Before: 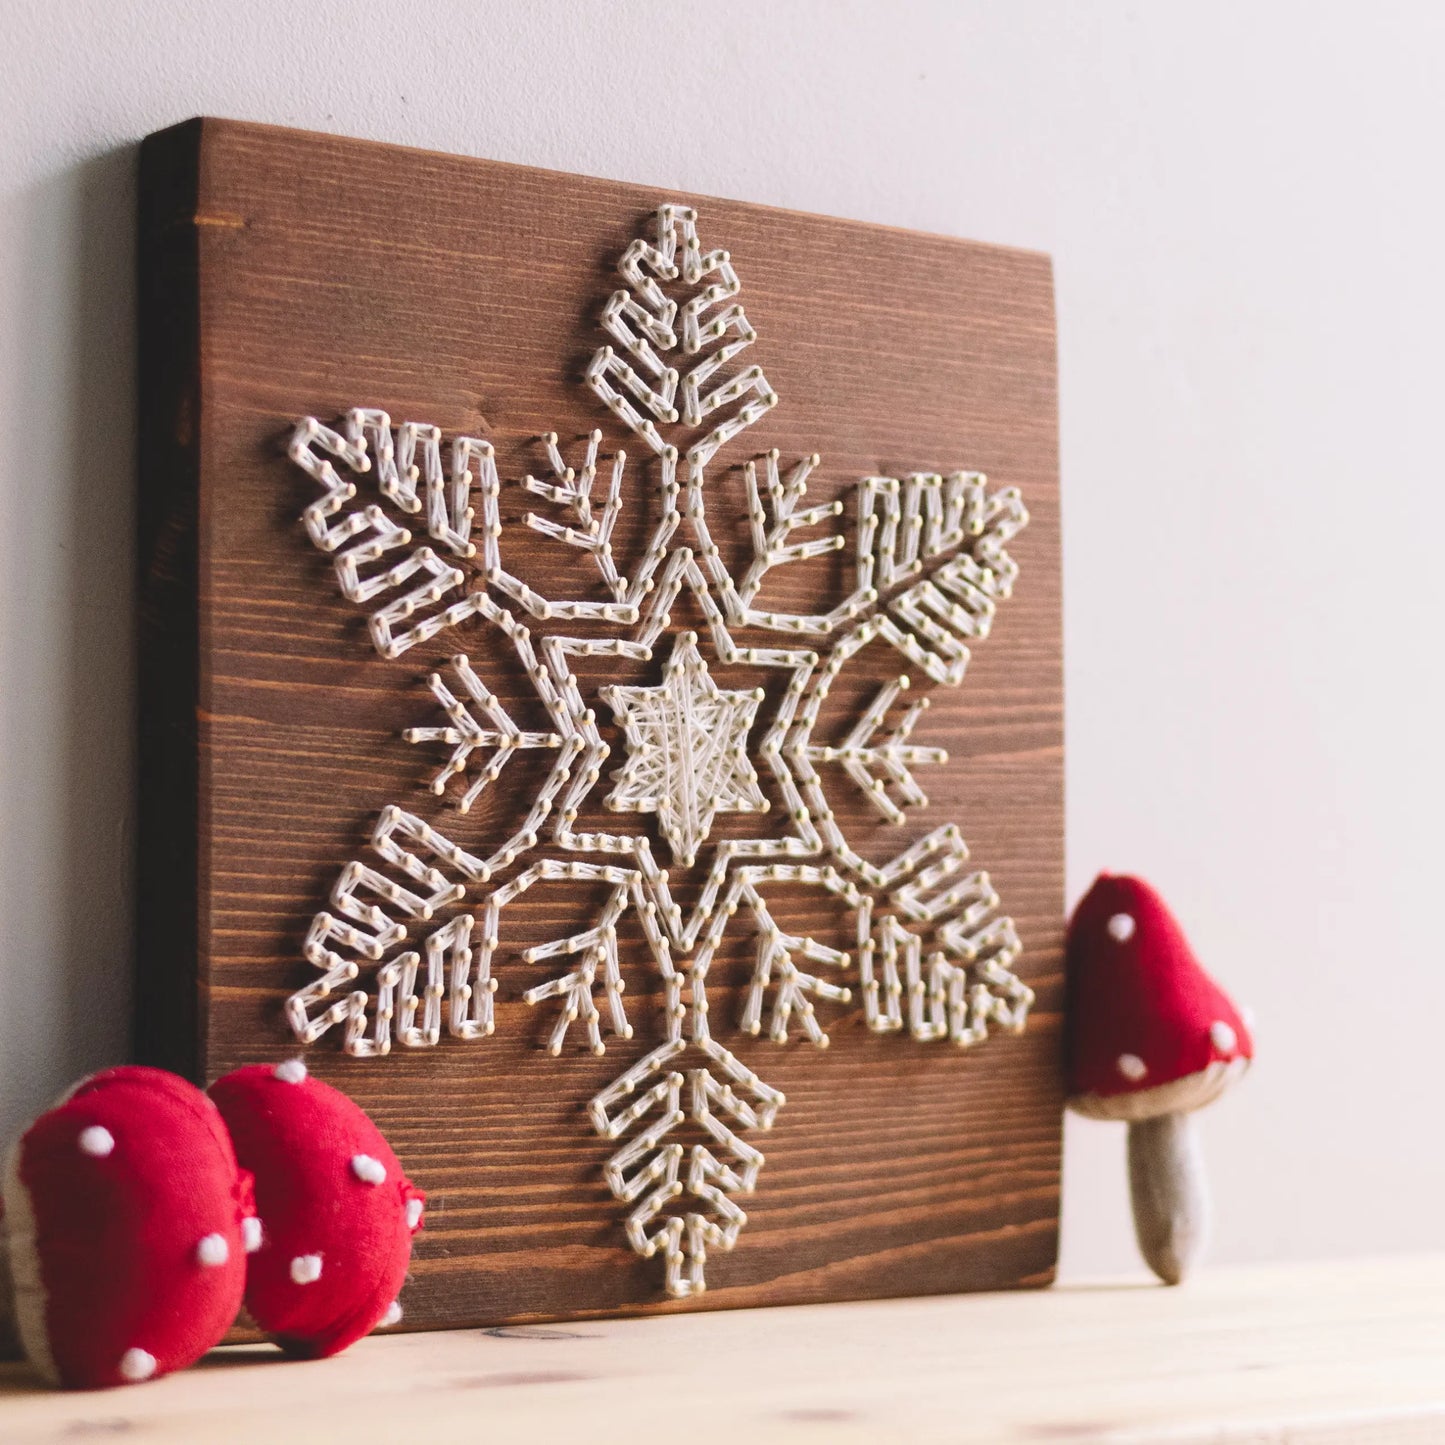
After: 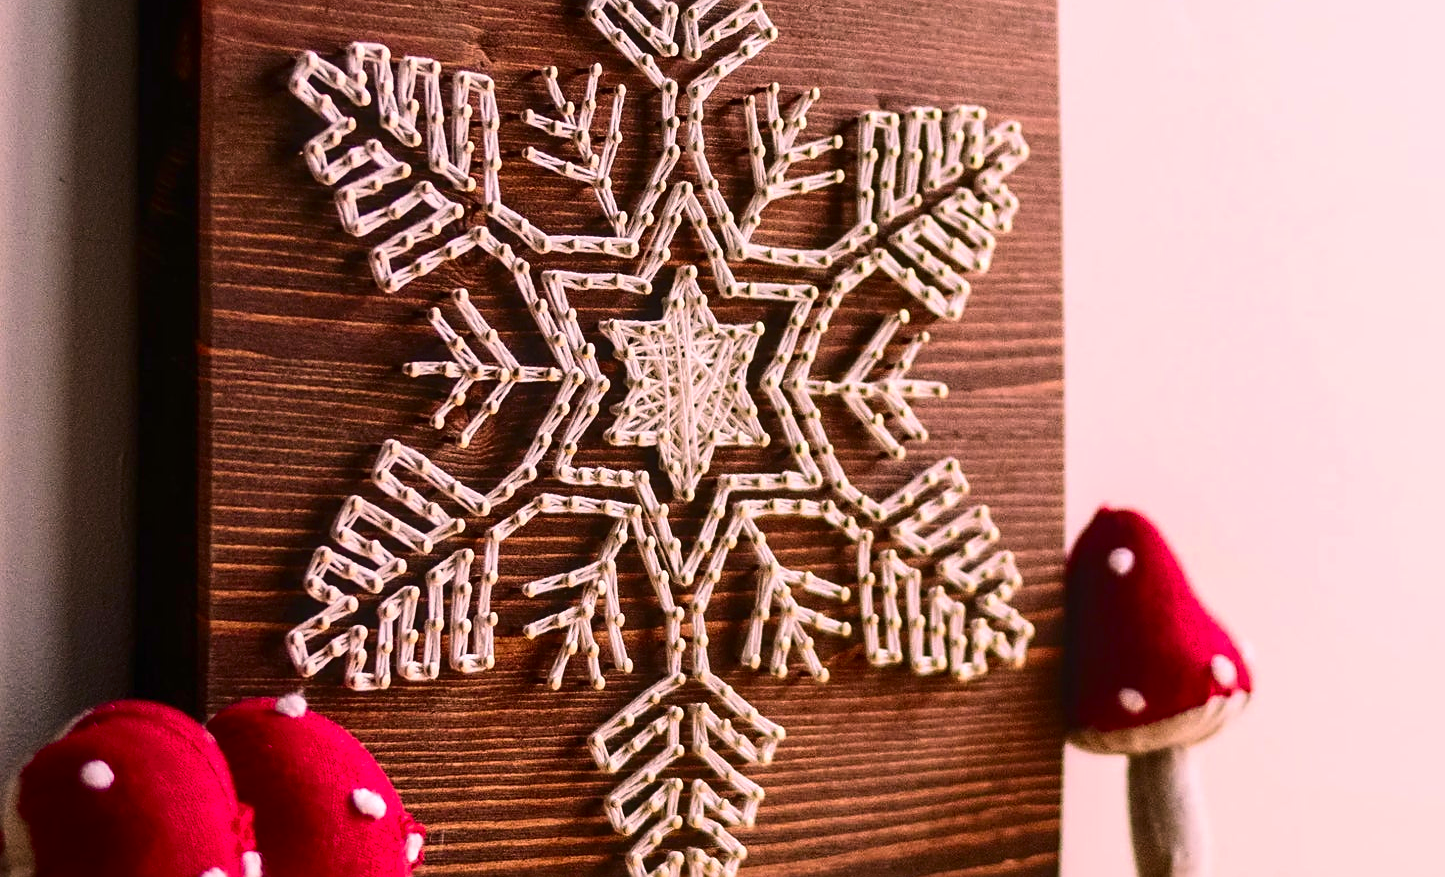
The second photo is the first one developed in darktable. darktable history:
color correction: highlights a* 14.52, highlights b* 4.84
crop and rotate: top 25.357%, bottom 13.942%
contrast brightness saturation: contrast 0.22, brightness -0.19, saturation 0.24
sharpen: on, module defaults
local contrast: on, module defaults
